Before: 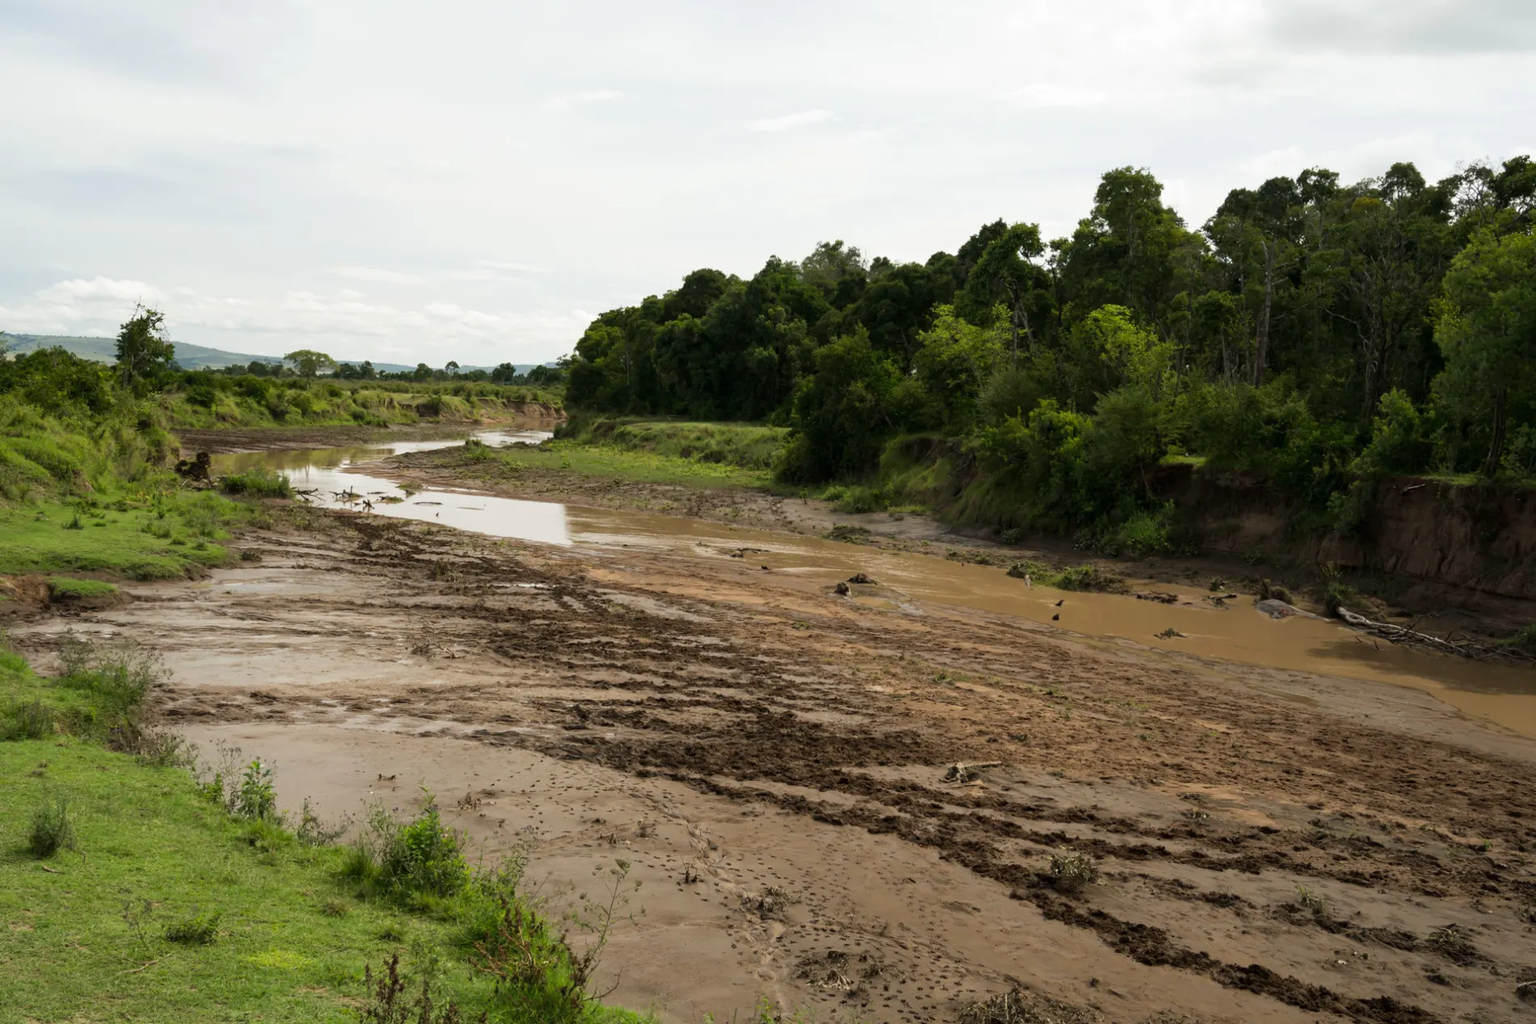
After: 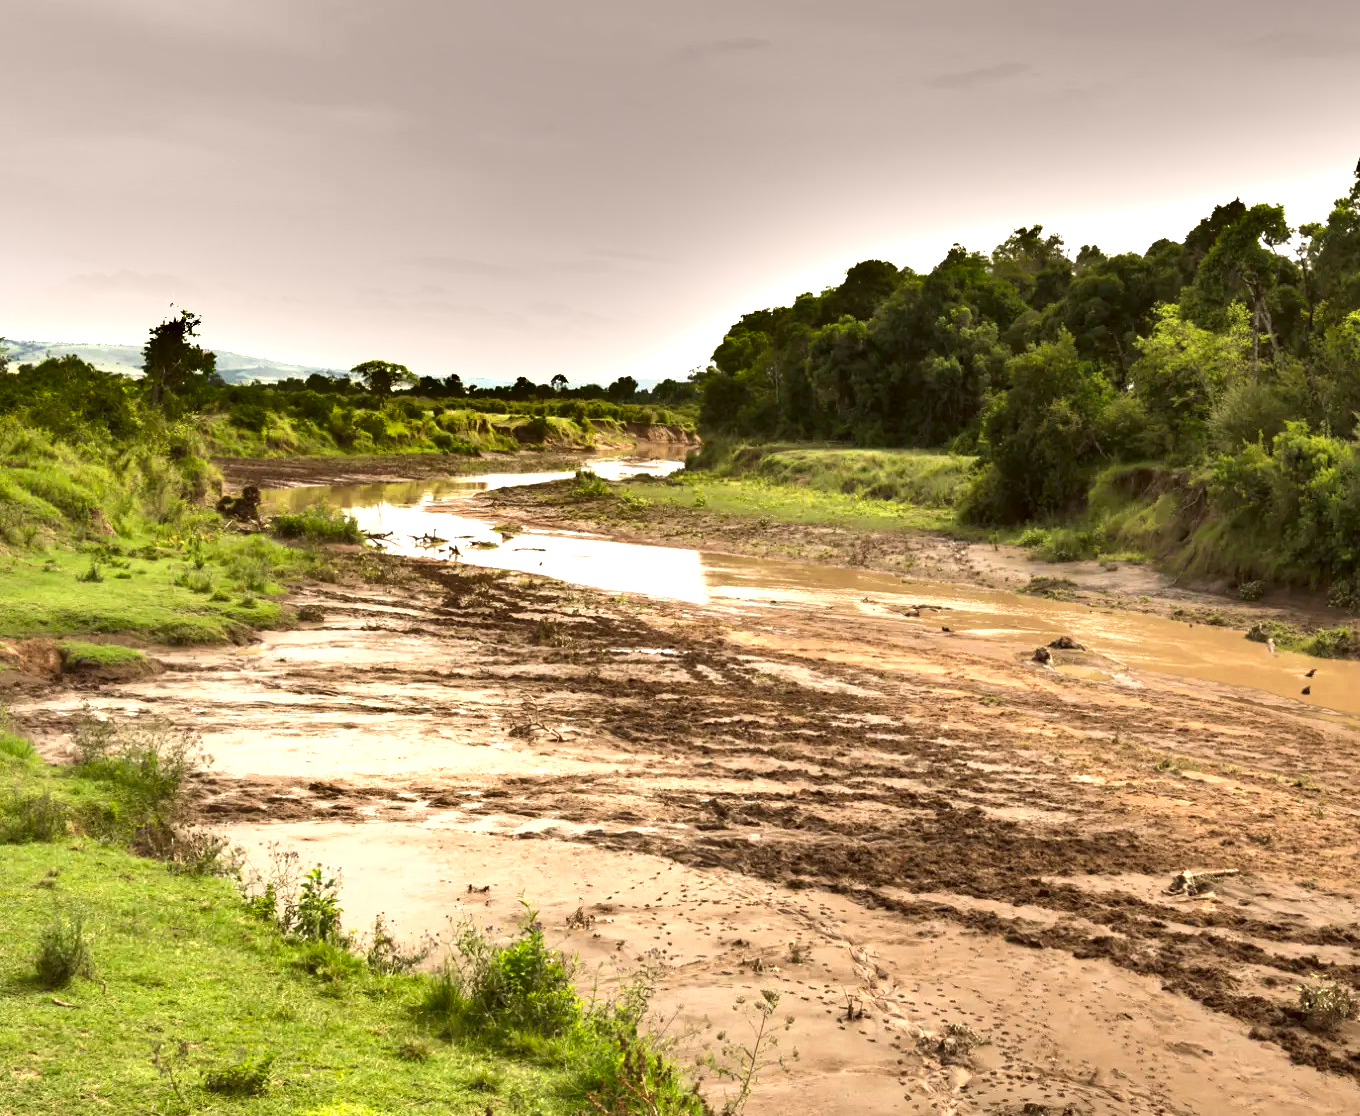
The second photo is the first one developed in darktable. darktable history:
color correction: highlights a* 6.27, highlights b* 8.19, shadows a* 5.94, shadows b* 7.23, saturation 0.9
exposure: black level correction 0, exposure 1.45 EV, compensate exposure bias true, compensate highlight preservation false
crop: top 5.803%, right 27.864%, bottom 5.804%
shadows and highlights: shadows 60, soften with gaussian
